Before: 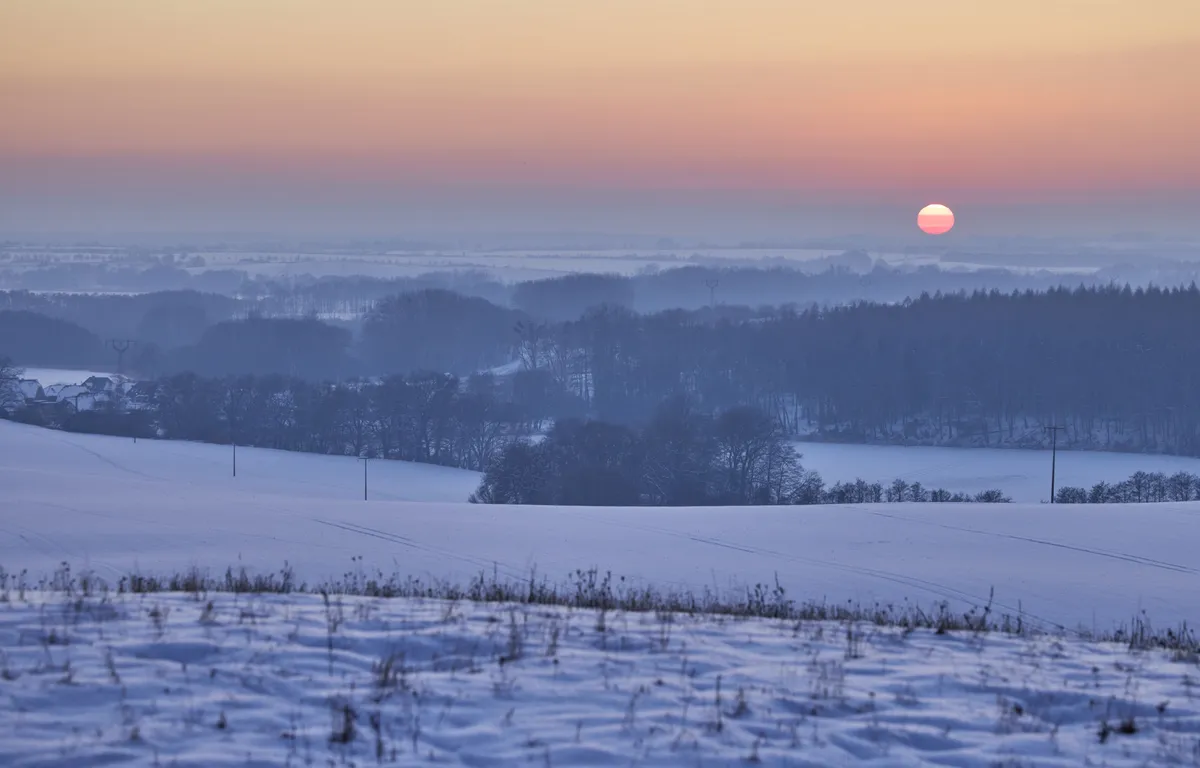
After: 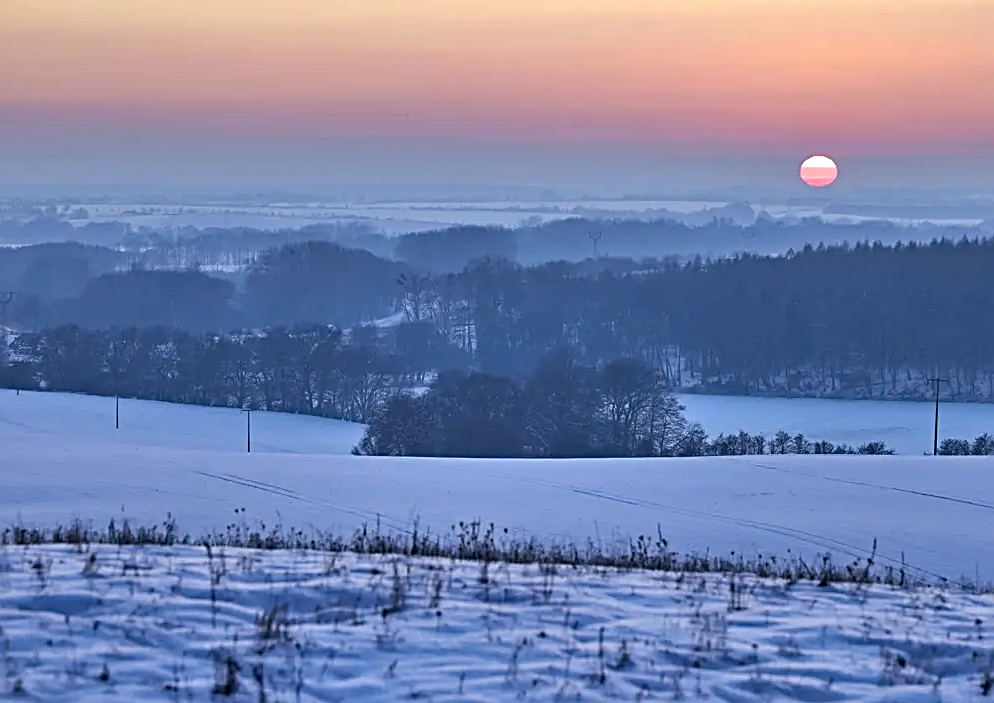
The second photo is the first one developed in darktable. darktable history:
crop: left 9.807%, top 6.259%, right 7.334%, bottom 2.177%
haze removal: strength 0.29, distance 0.25, compatibility mode true, adaptive false
white balance: emerald 1
tone equalizer: -8 EV -0.417 EV, -7 EV -0.389 EV, -6 EV -0.333 EV, -5 EV -0.222 EV, -3 EV 0.222 EV, -2 EV 0.333 EV, -1 EV 0.389 EV, +0 EV 0.417 EV, edges refinement/feathering 500, mask exposure compensation -1.57 EV, preserve details no
sharpen: radius 2.531, amount 0.628
